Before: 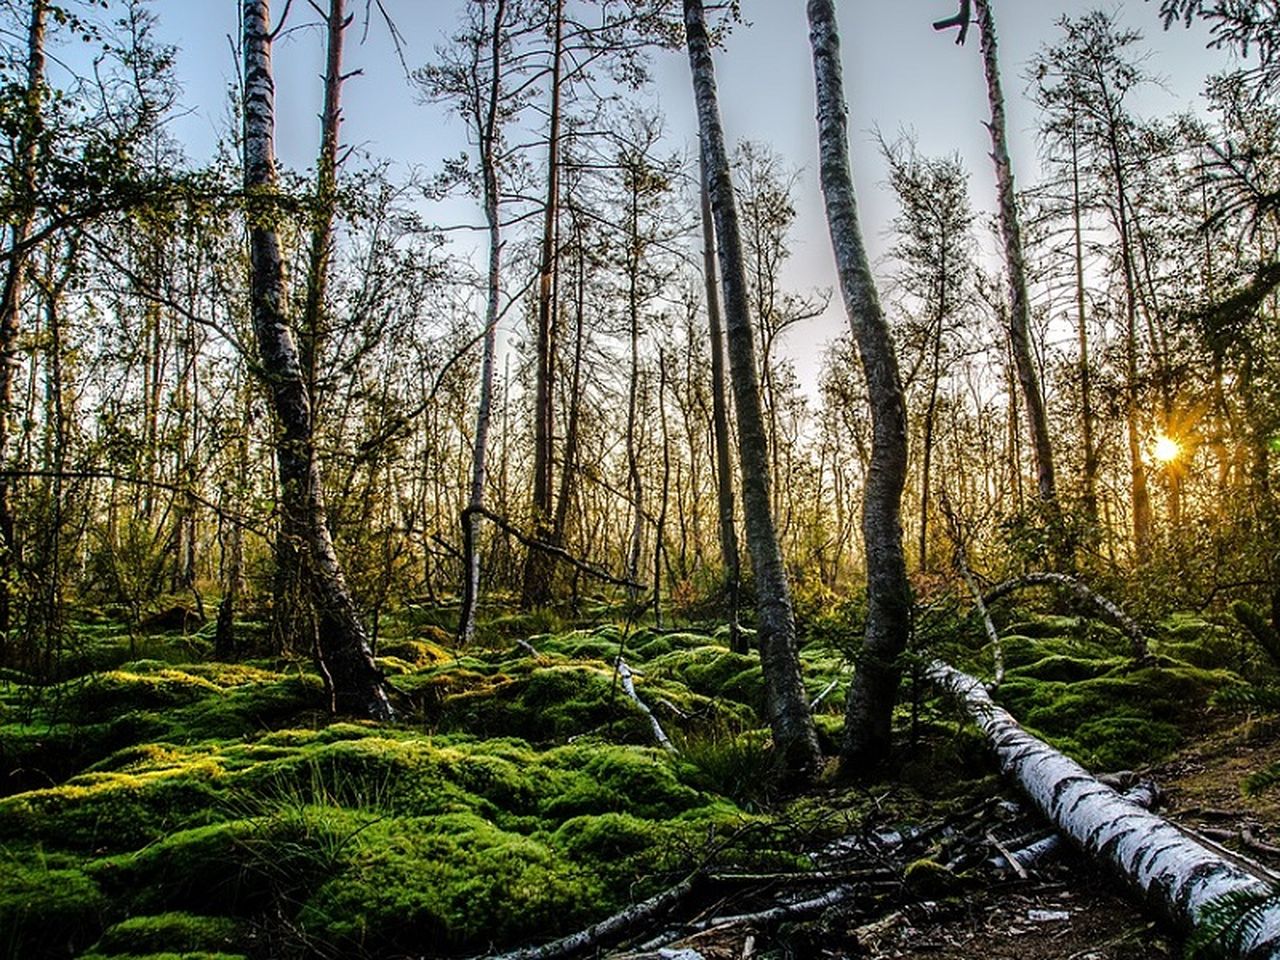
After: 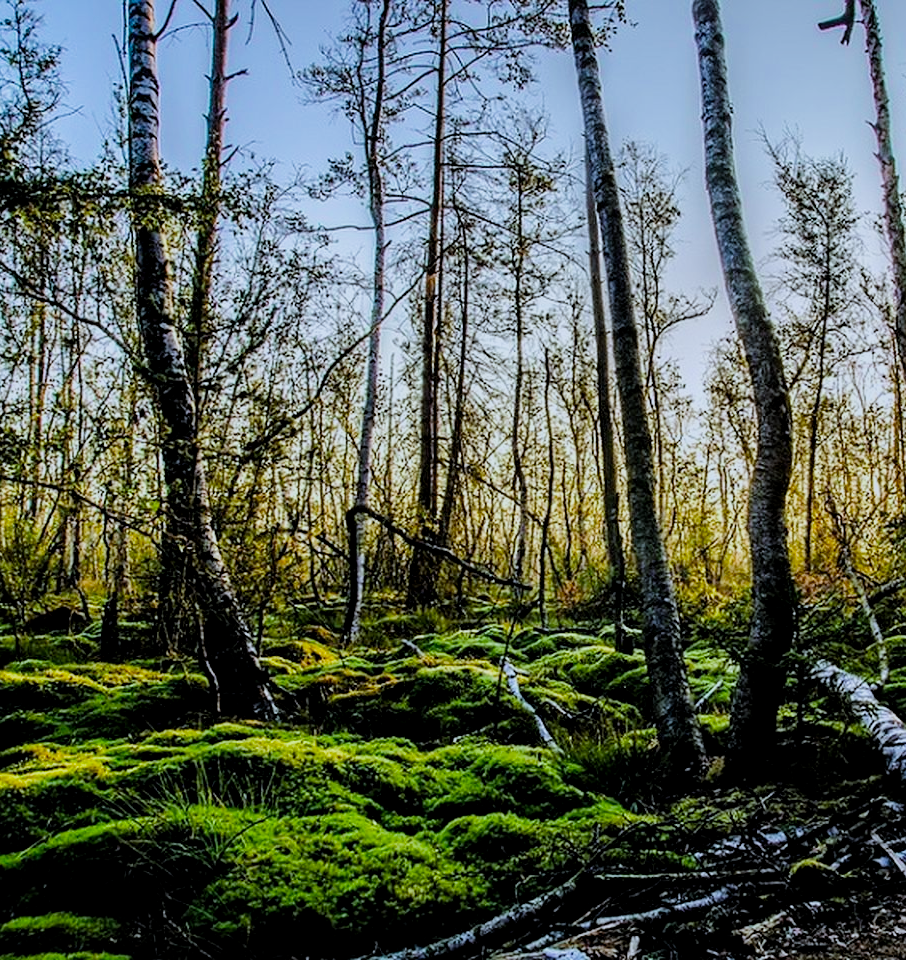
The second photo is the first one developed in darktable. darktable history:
crop and rotate: left 9.061%, right 20.142%
local contrast: mode bilateral grid, contrast 20, coarseness 50, detail 120%, midtone range 0.2
white balance: red 0.924, blue 1.095
tone equalizer: -8 EV -0.417 EV, -7 EV -0.389 EV, -6 EV -0.333 EV, -5 EV -0.222 EV, -3 EV 0.222 EV, -2 EV 0.333 EV, -1 EV 0.389 EV, +0 EV 0.417 EV, edges refinement/feathering 500, mask exposure compensation -1.57 EV, preserve details no
exposure: exposure 0.2 EV, compensate highlight preservation false
filmic rgb: black relative exposure -8.79 EV, white relative exposure 4.98 EV, threshold 6 EV, target black luminance 0%, hardness 3.77, latitude 66.34%, contrast 0.822, highlights saturation mix 10%, shadows ↔ highlights balance 20%, add noise in highlights 0.1, color science v4 (2020), iterations of high-quality reconstruction 0, type of noise poissonian, enable highlight reconstruction true
